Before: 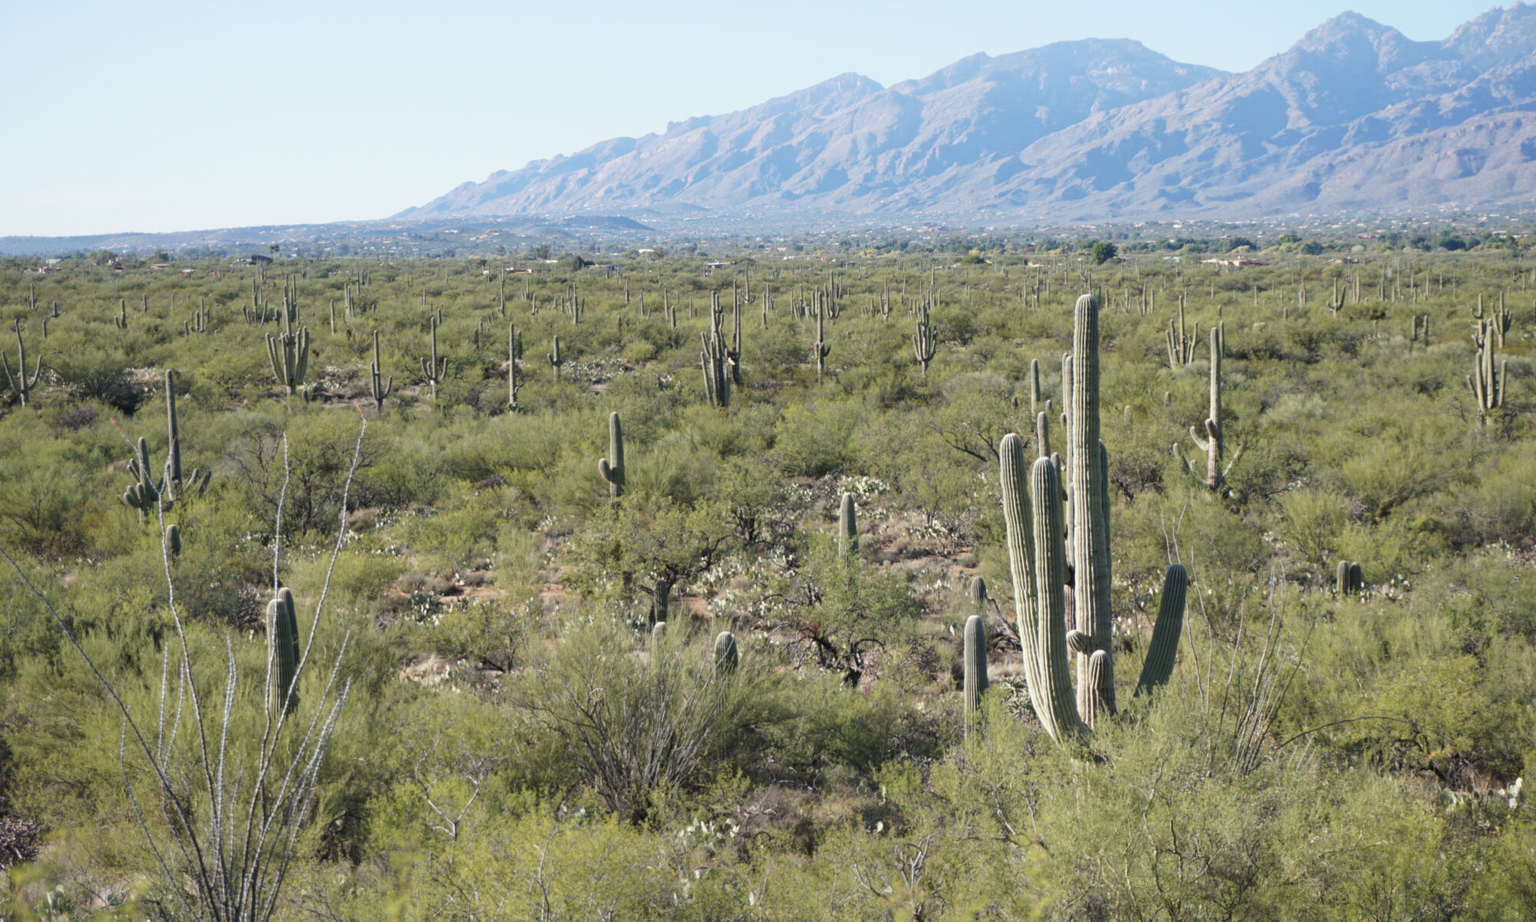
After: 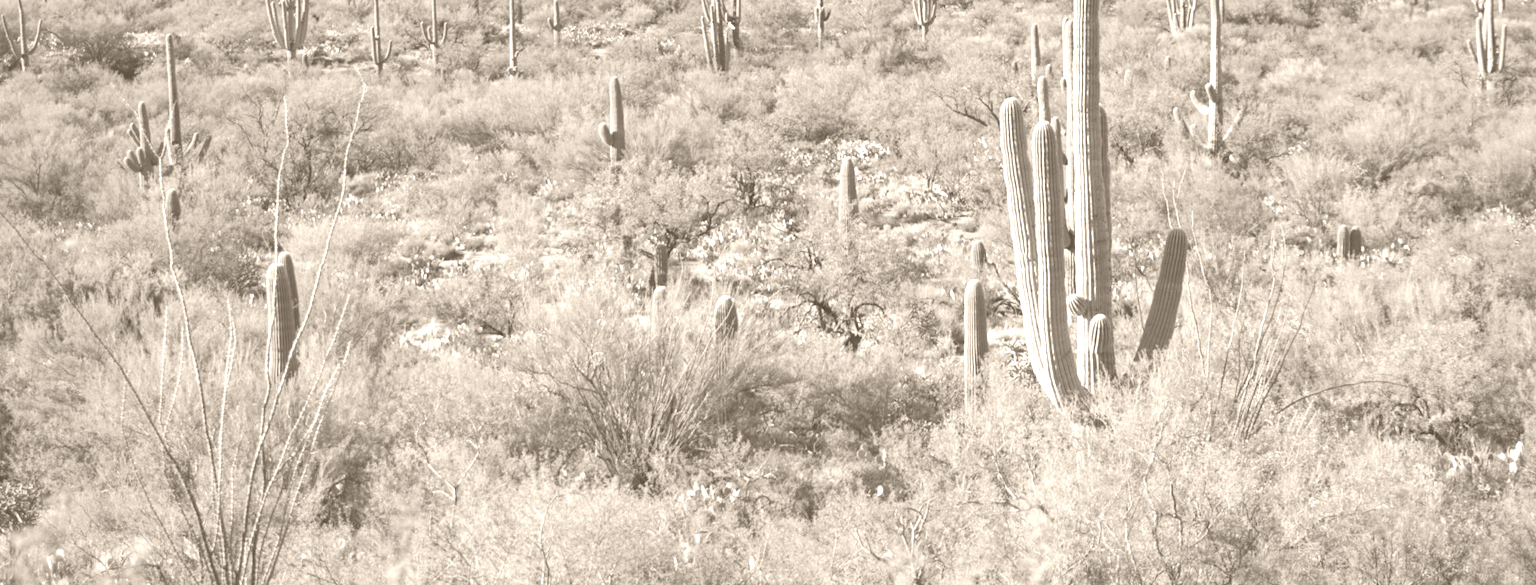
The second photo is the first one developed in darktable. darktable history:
shadows and highlights: soften with gaussian
crop and rotate: top 36.435%
colorize: hue 34.49°, saturation 35.33%, source mix 100%, version 1
